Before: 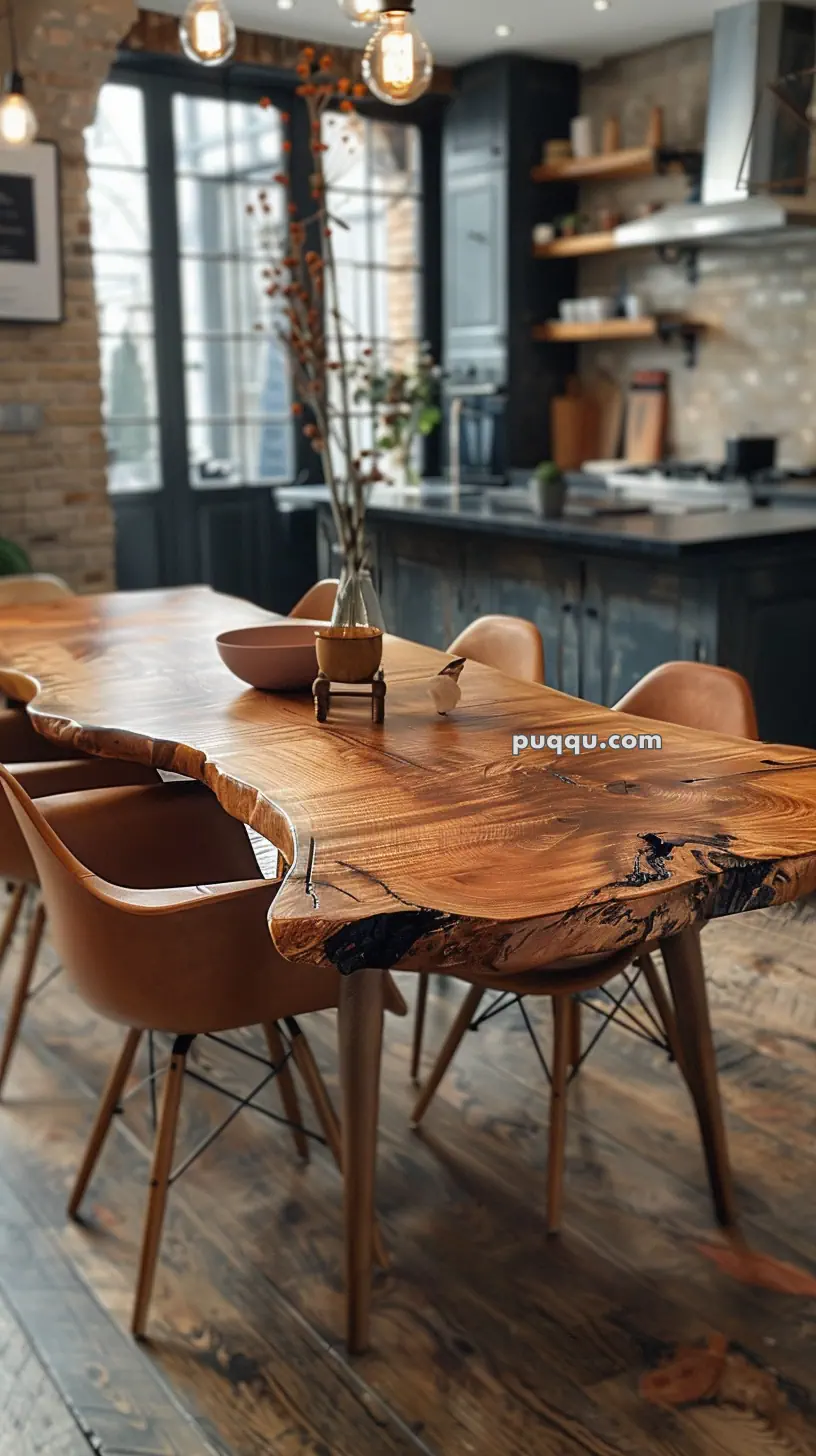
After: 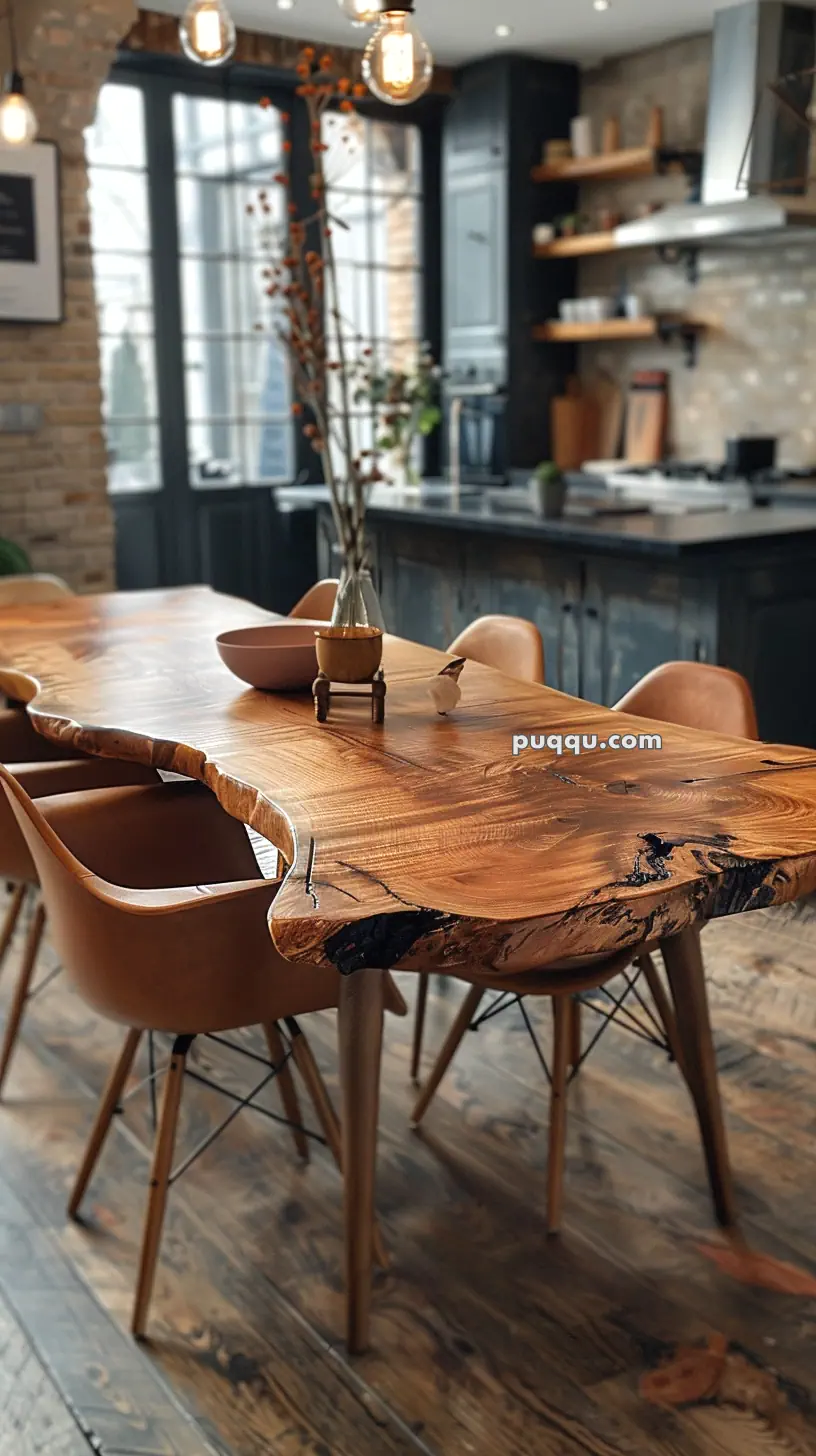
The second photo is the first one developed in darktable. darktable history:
shadows and highlights: radius 168.42, shadows 26.67, white point adjustment 3.1, highlights -68.1, soften with gaussian
